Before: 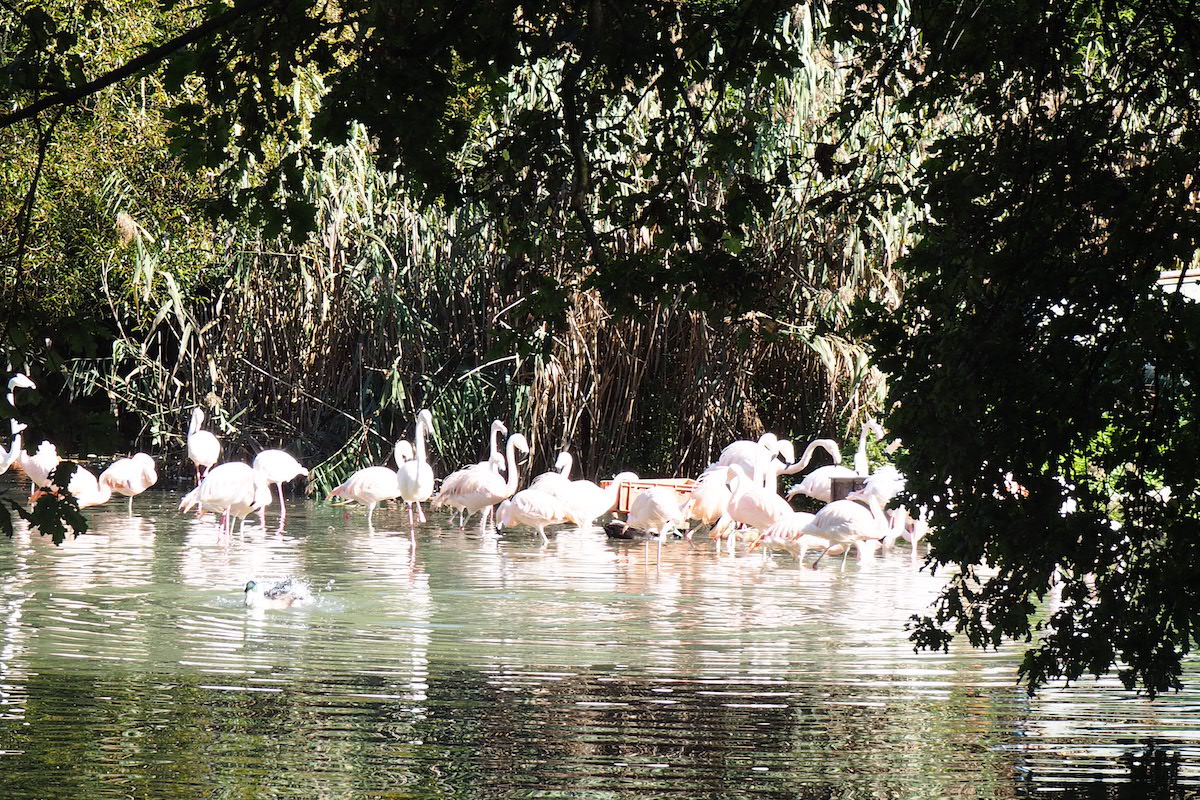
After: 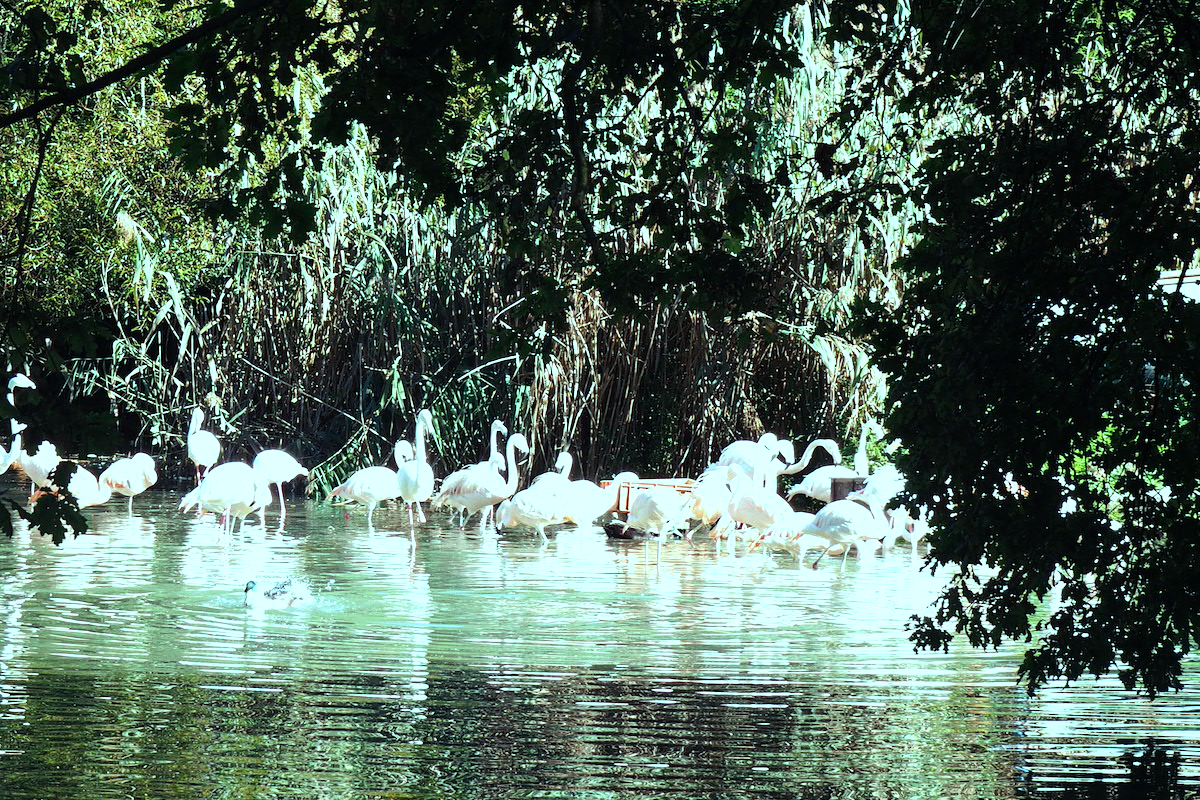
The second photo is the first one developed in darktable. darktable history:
color balance rgb: shadows lift › chroma 7.23%, shadows lift › hue 246.48°, highlights gain › chroma 5.38%, highlights gain › hue 196.93°, white fulcrum 1 EV
tone equalizer: -8 EV -0.417 EV, -7 EV -0.389 EV, -6 EV -0.333 EV, -5 EV -0.222 EV, -3 EV 0.222 EV, -2 EV 0.333 EV, -1 EV 0.389 EV, +0 EV 0.417 EV, edges refinement/feathering 500, mask exposure compensation -1.57 EV, preserve details no
haze removal: strength 0.1, compatibility mode true, adaptive false
